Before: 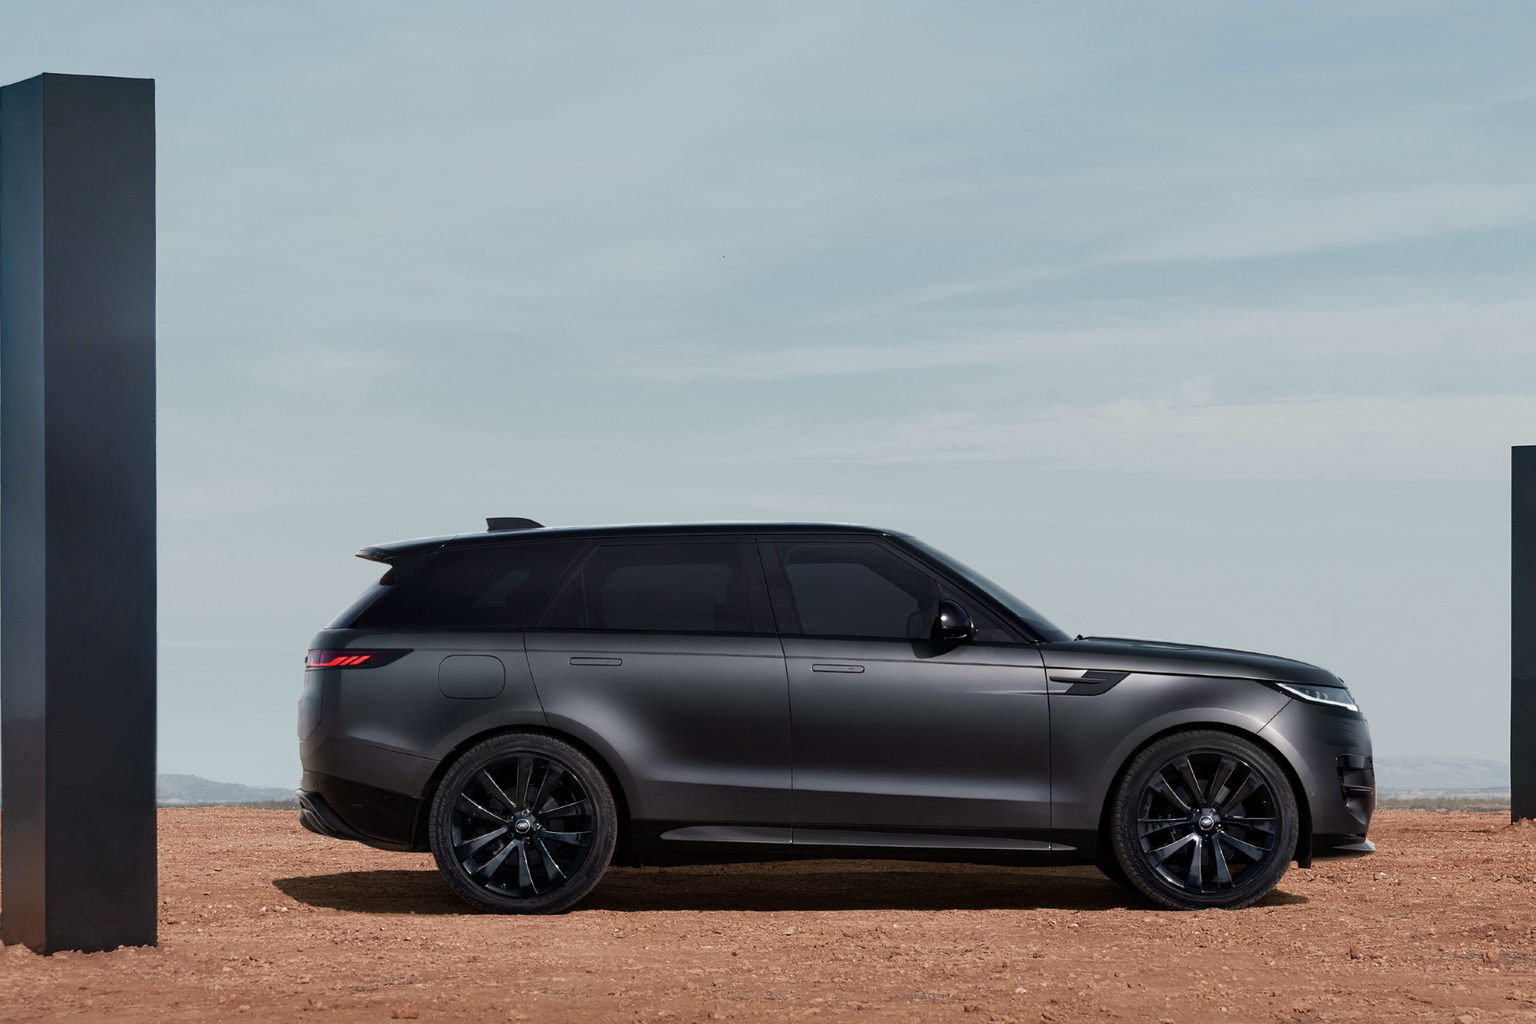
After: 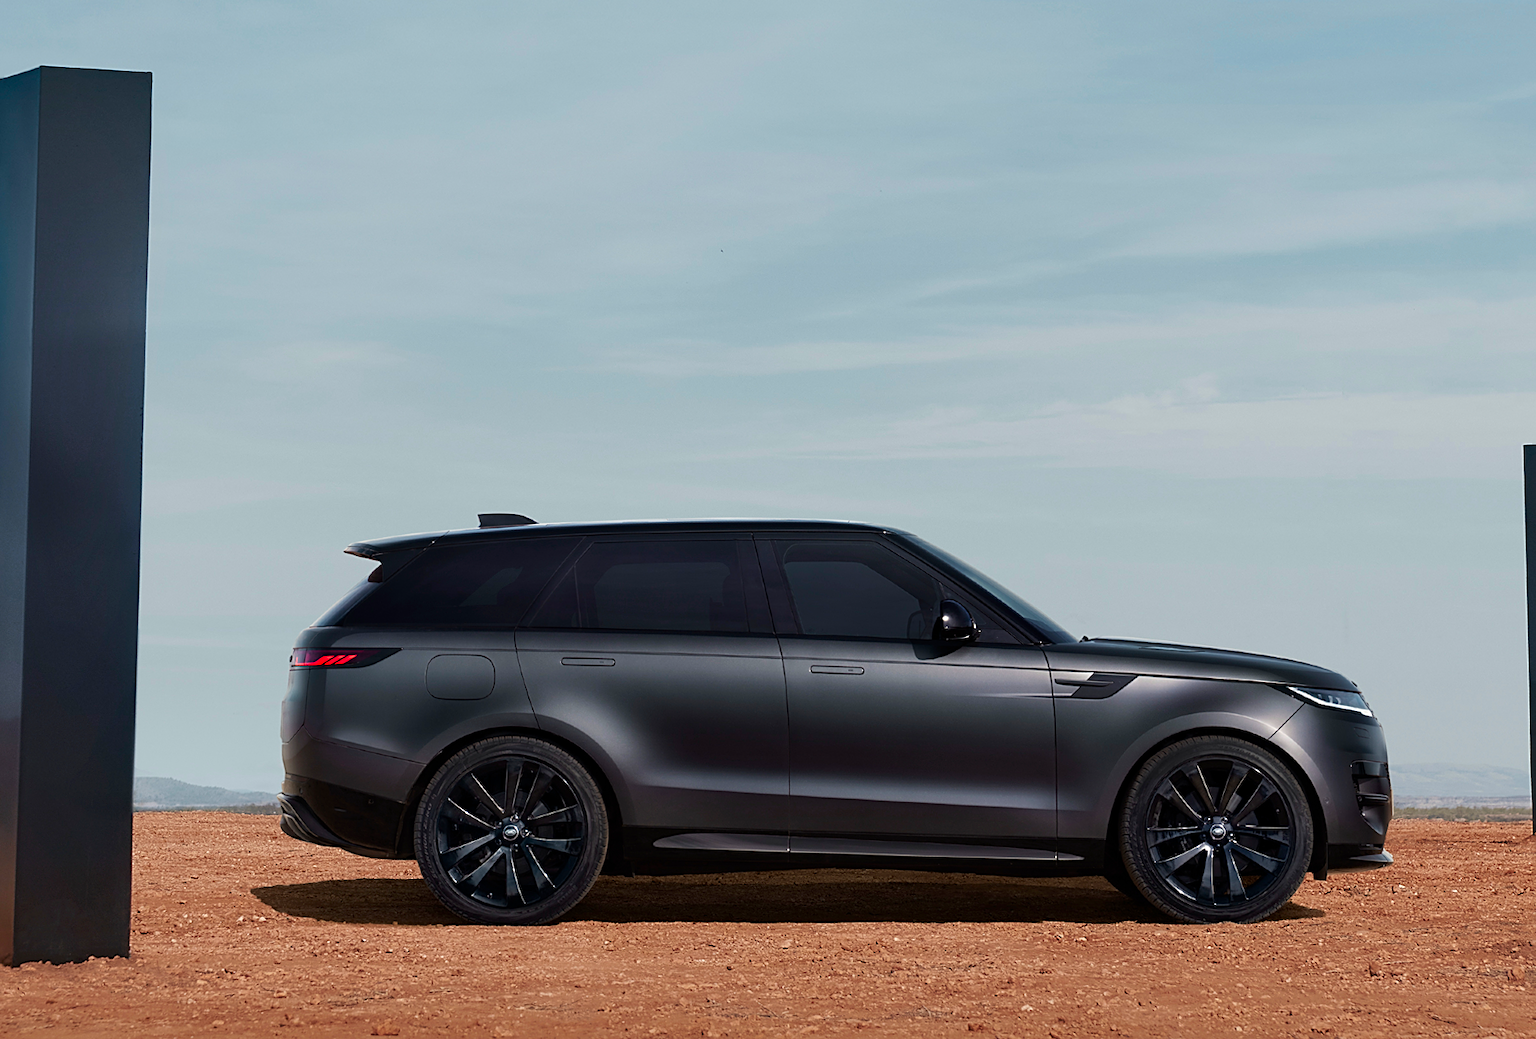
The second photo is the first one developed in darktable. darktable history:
sharpen: on, module defaults
rotate and perspective: rotation 0.226°, lens shift (vertical) -0.042, crop left 0.023, crop right 0.982, crop top 0.006, crop bottom 0.994
contrast brightness saturation: brightness -0.02, saturation 0.35
exposure: compensate highlight preservation false
